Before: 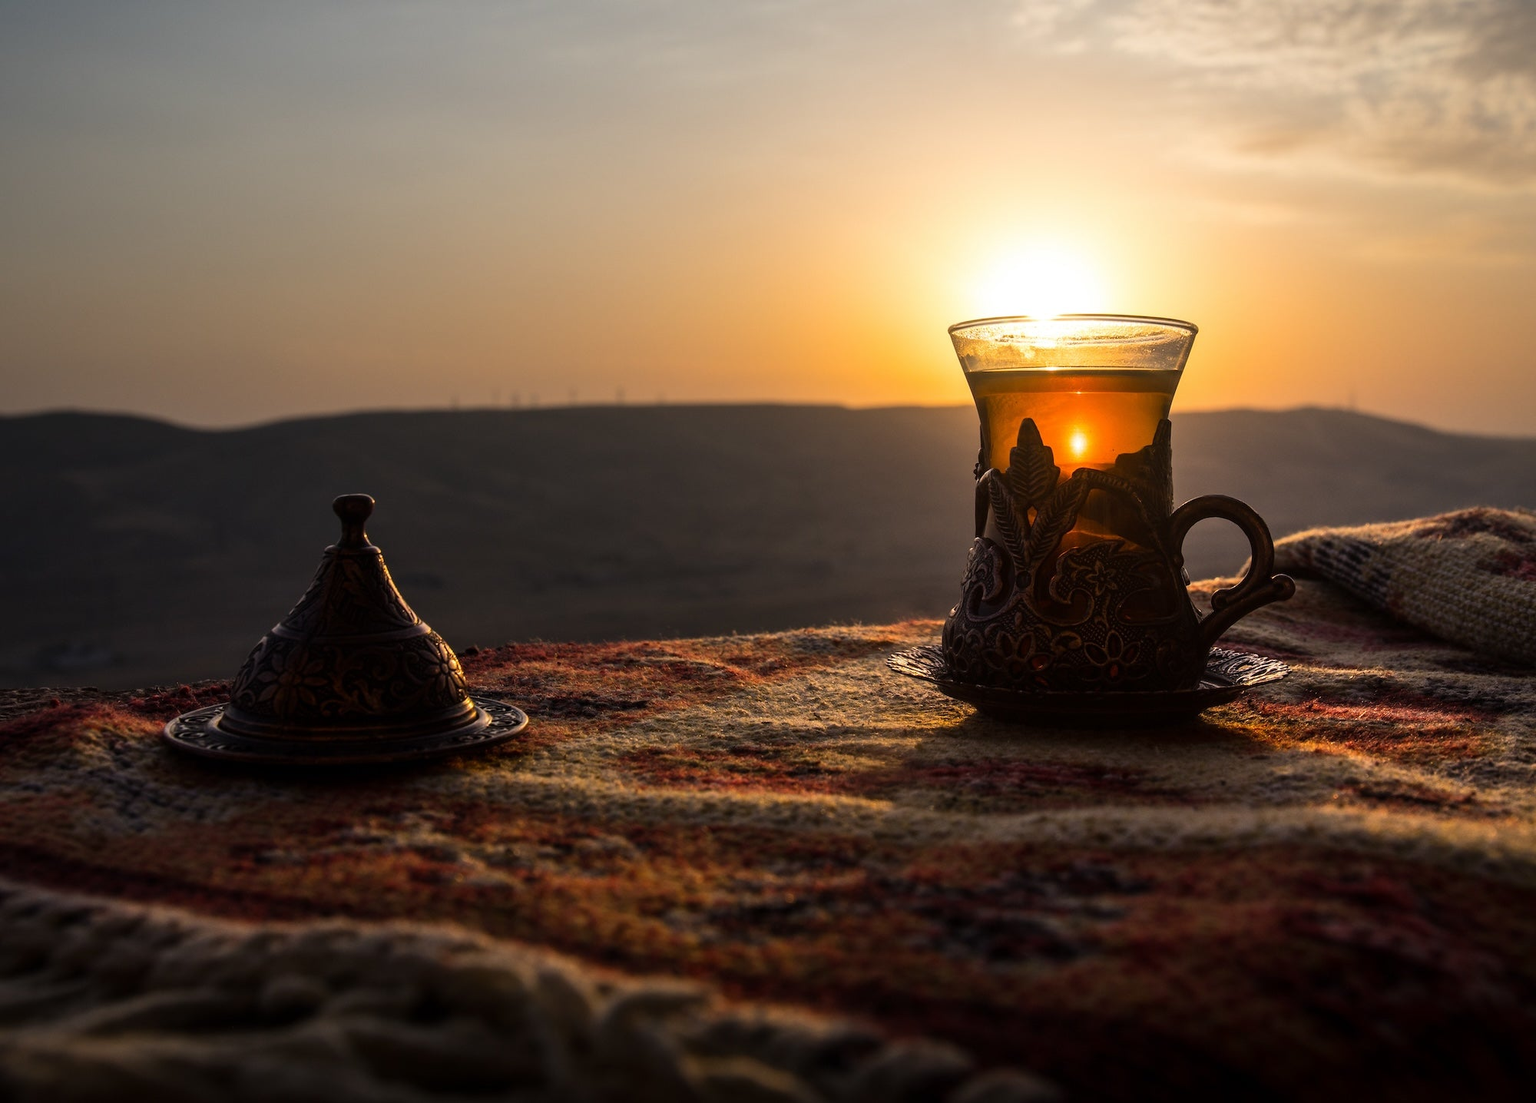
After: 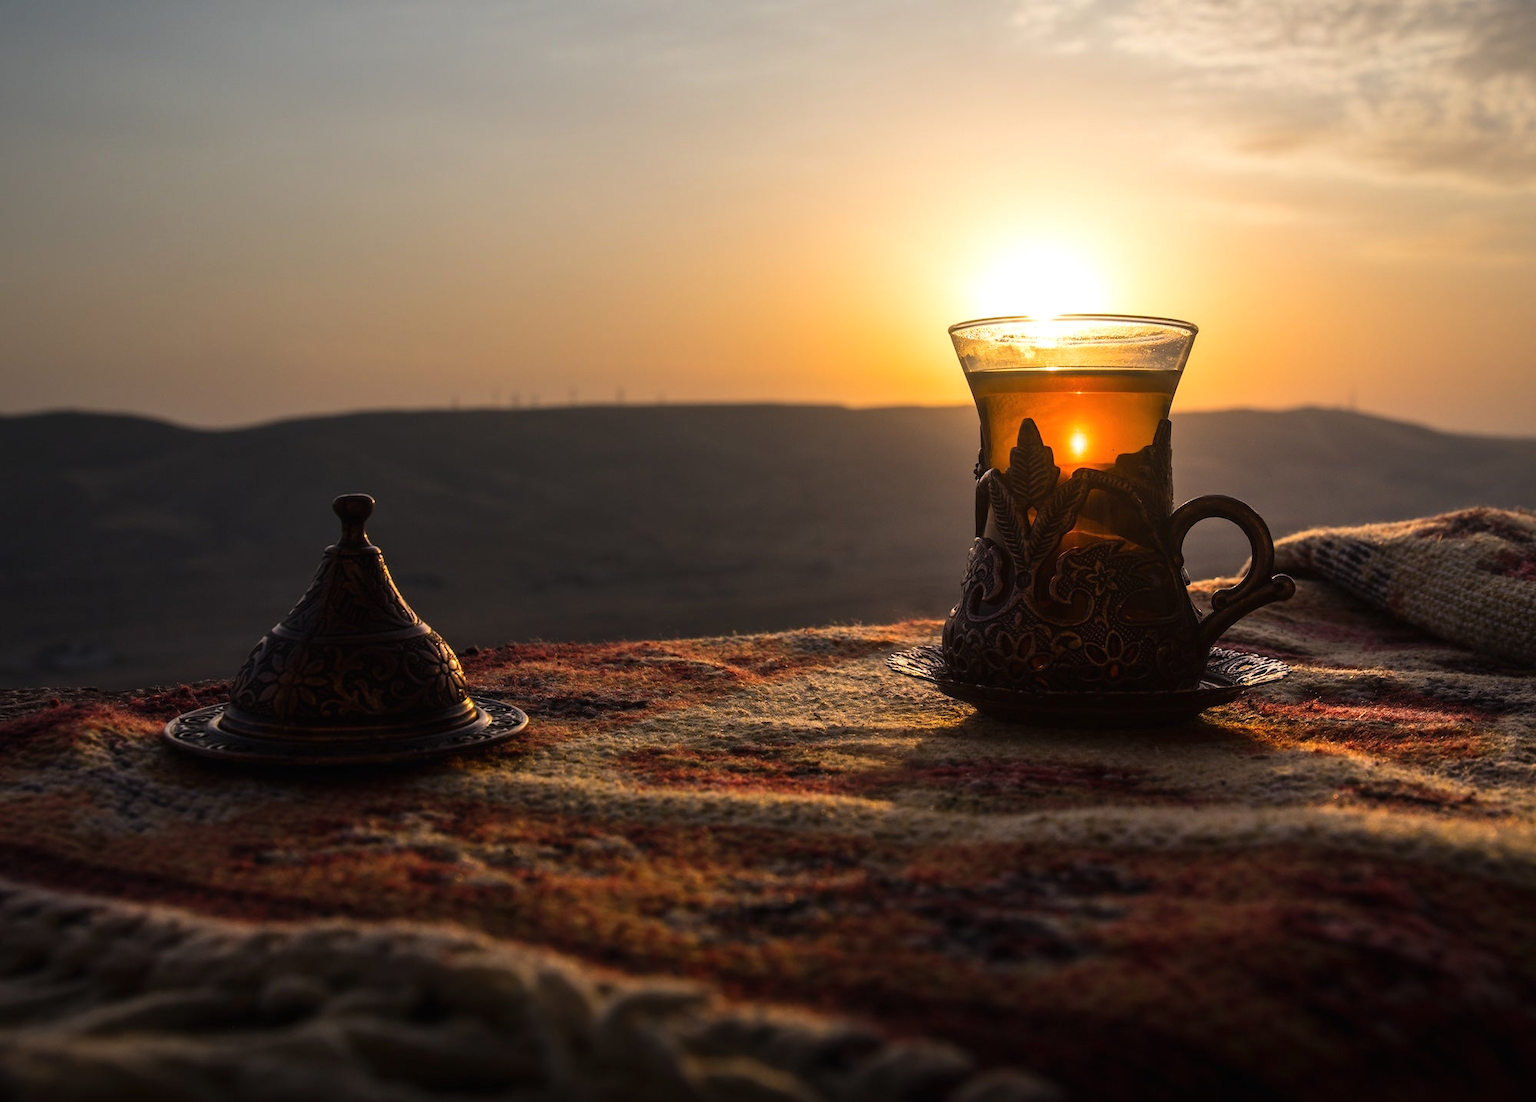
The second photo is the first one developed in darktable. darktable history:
exposure: black level correction -0.001, exposure 0.08 EV, compensate exposure bias true, compensate highlight preservation false
